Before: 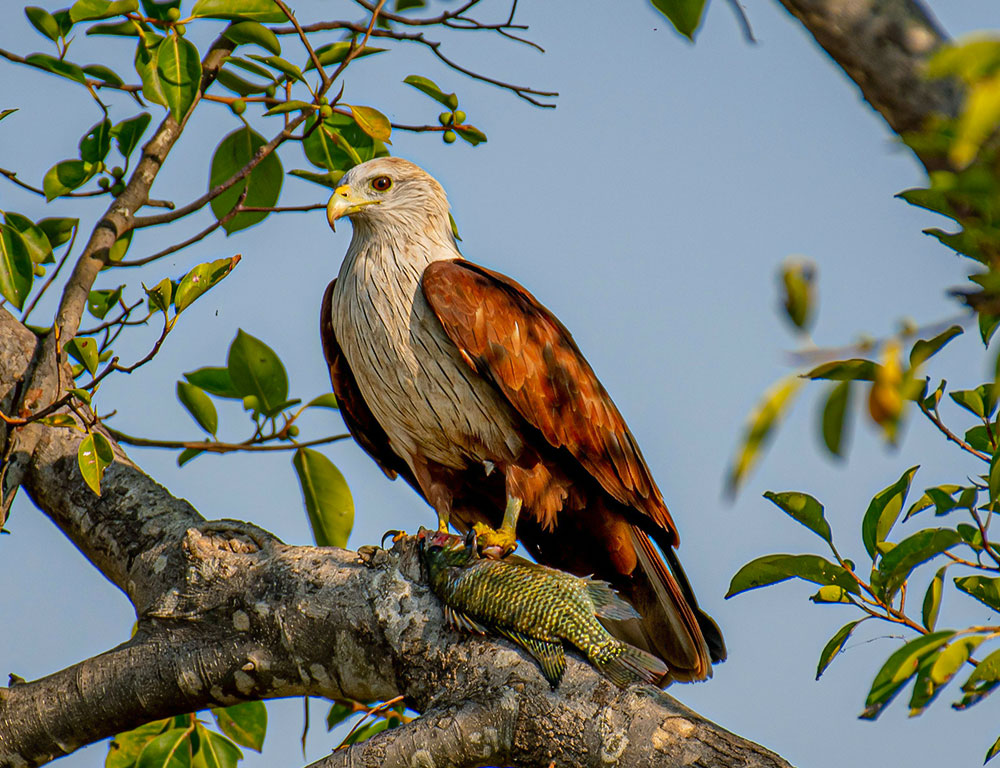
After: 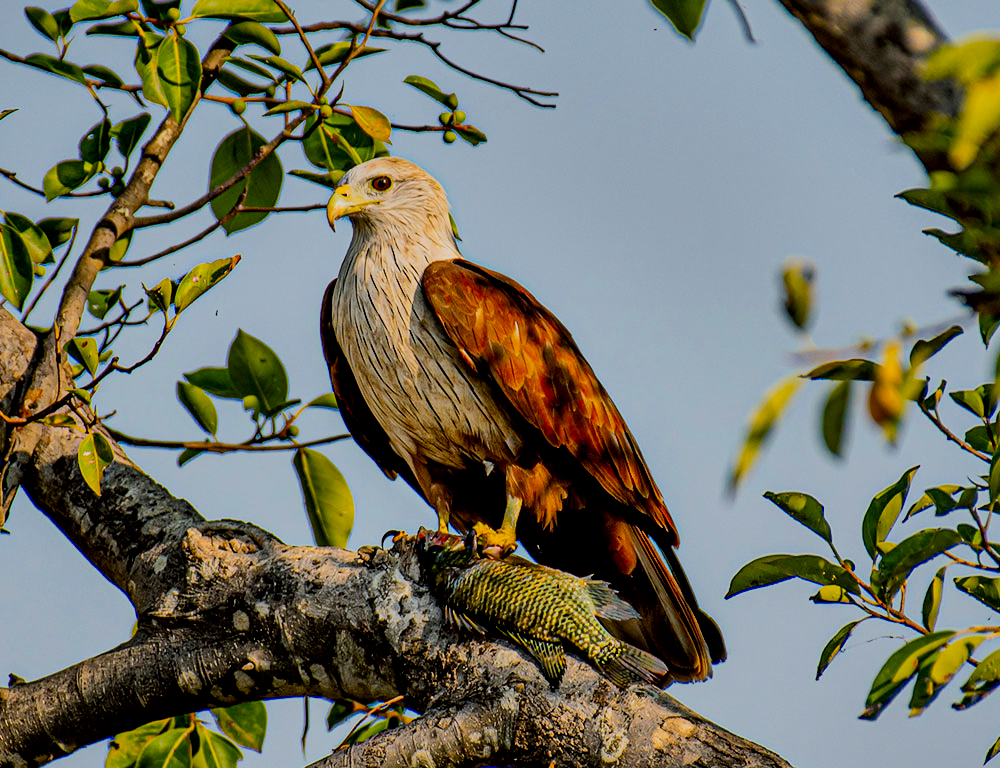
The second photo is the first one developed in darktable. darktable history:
tone curve: curves: ch0 [(0, 0) (0.052, 0.018) (0.236, 0.207) (0.41, 0.417) (0.485, 0.518) (0.54, 0.584) (0.625, 0.666) (0.845, 0.828) (0.994, 0.964)]; ch1 [(0, 0.055) (0.15, 0.117) (0.317, 0.34) (0.382, 0.408) (0.434, 0.441) (0.472, 0.479) (0.498, 0.501) (0.557, 0.558) (0.616, 0.59) (0.739, 0.7) (0.873, 0.857) (1, 0.928)]; ch2 [(0, 0) (0.352, 0.403) (0.447, 0.466) (0.482, 0.482) (0.528, 0.526) (0.586, 0.577) (0.618, 0.621) (0.785, 0.747) (1, 1)], color space Lab, independent channels, preserve colors none
shadows and highlights: shadows 30.63, highlights -63.22, shadows color adjustment 98%, highlights color adjustment 58.61%, soften with gaussian
filmic rgb: black relative exposure -7.75 EV, white relative exposure 4.4 EV, threshold 3 EV, target black luminance 0%, hardness 3.76, latitude 50.51%, contrast 1.074, highlights saturation mix 10%, shadows ↔ highlights balance -0.22%, color science v4 (2020), enable highlight reconstruction true
